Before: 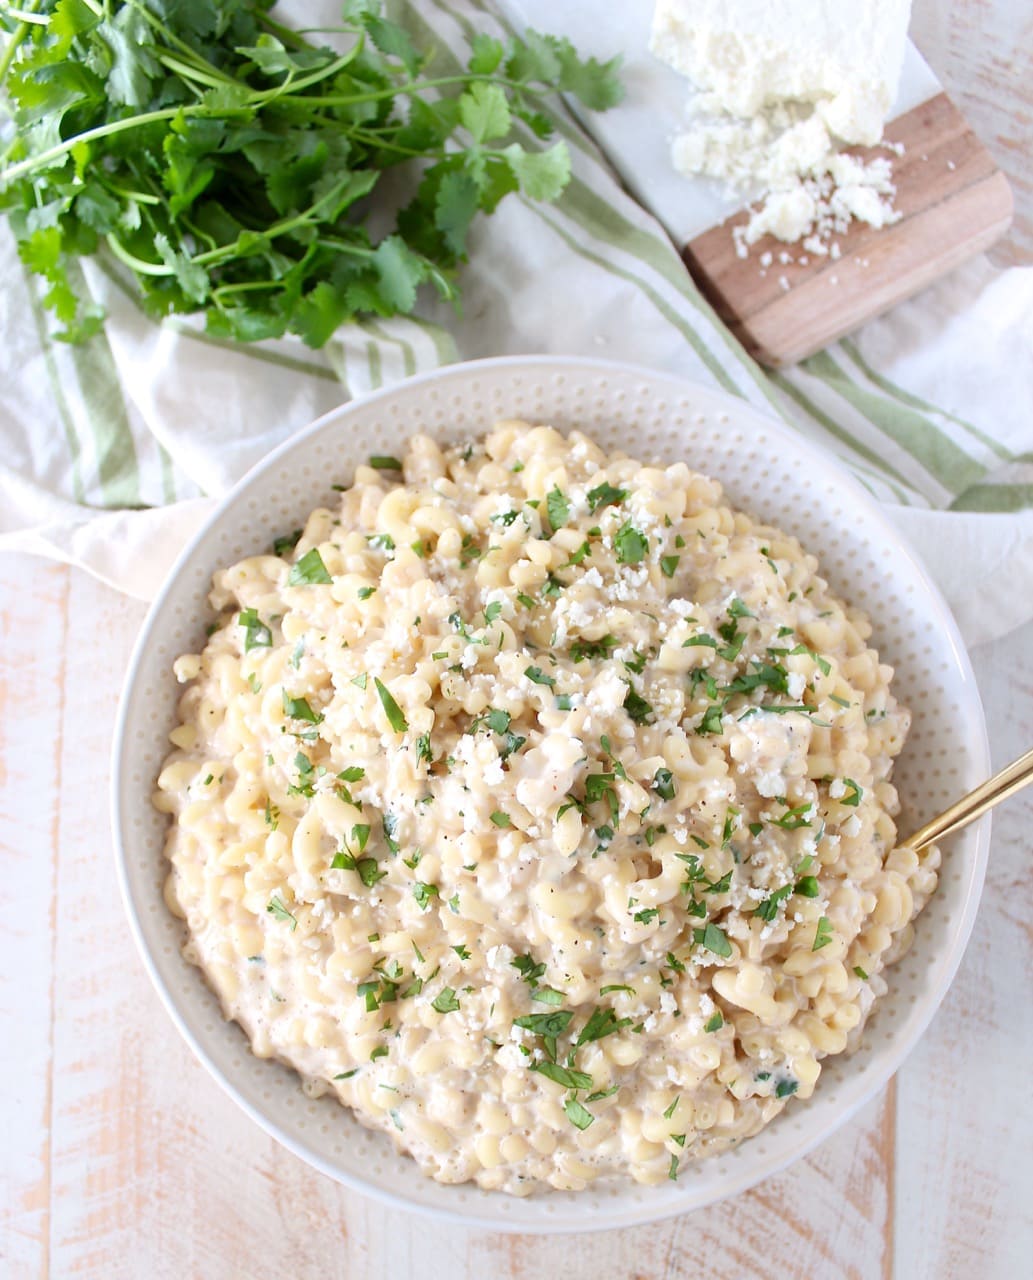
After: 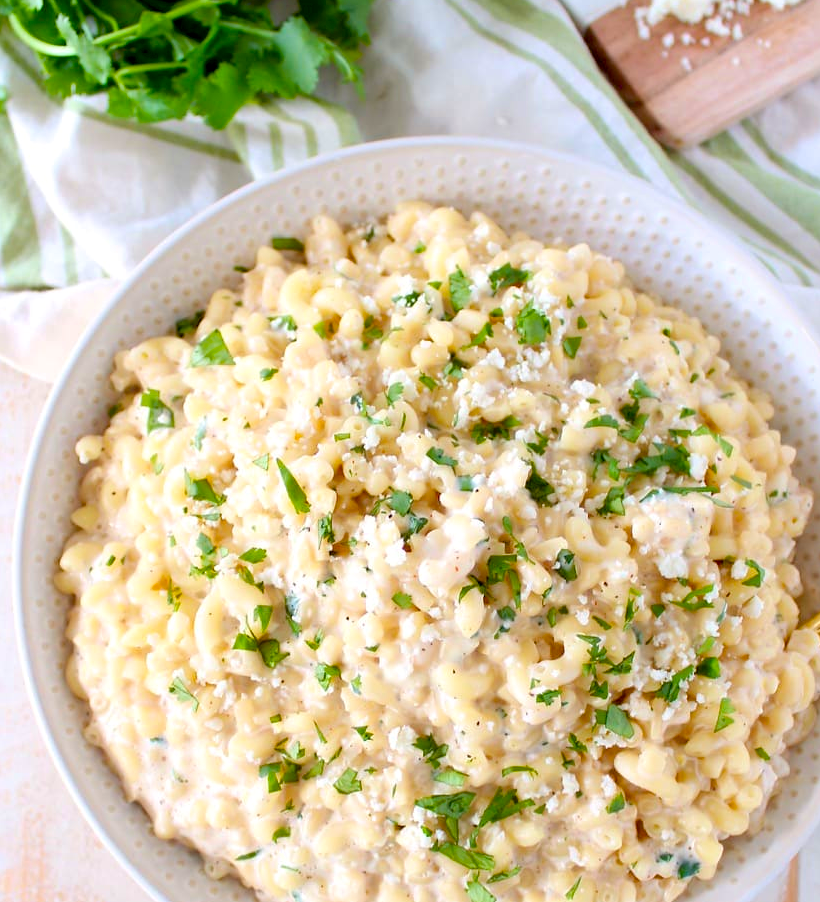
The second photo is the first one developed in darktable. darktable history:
exposure: black level correction 0.009, exposure 0.017 EV, compensate exposure bias true, compensate highlight preservation false
crop: left 9.545%, top 17.153%, right 11.035%, bottom 12.373%
velvia: strength 32.61%, mid-tones bias 0.202
